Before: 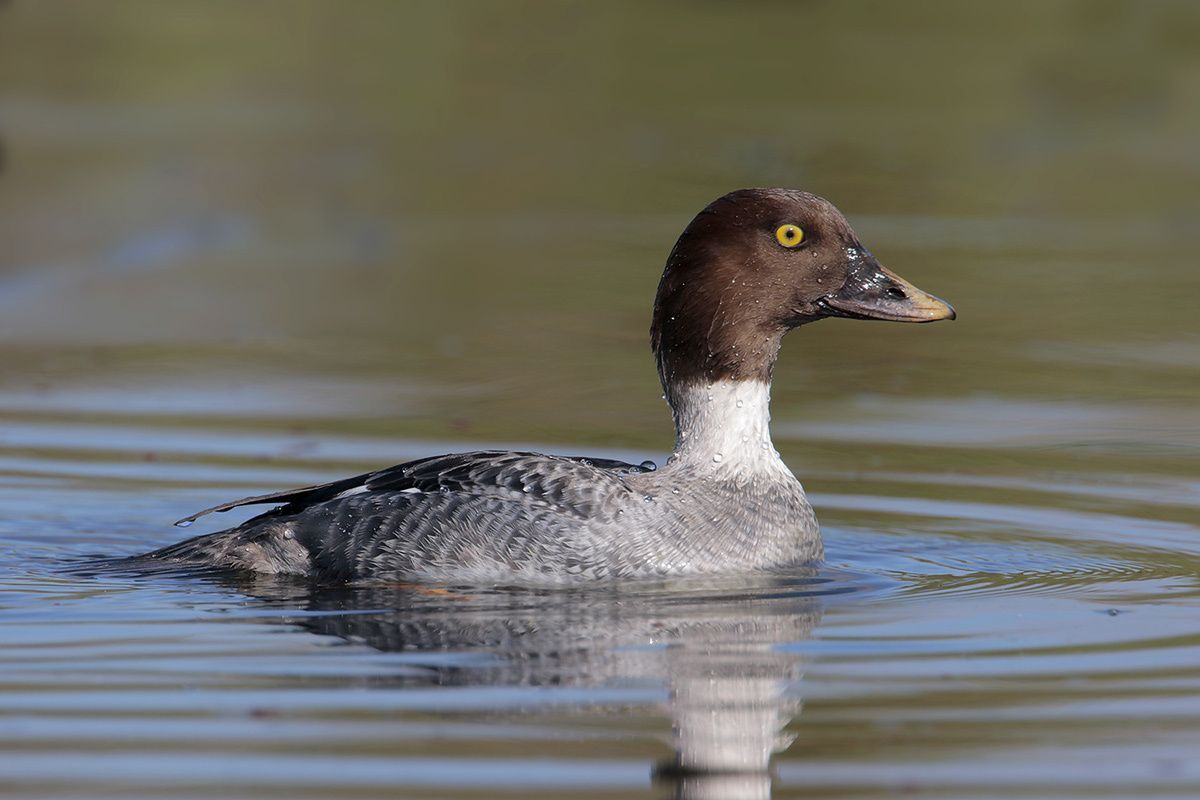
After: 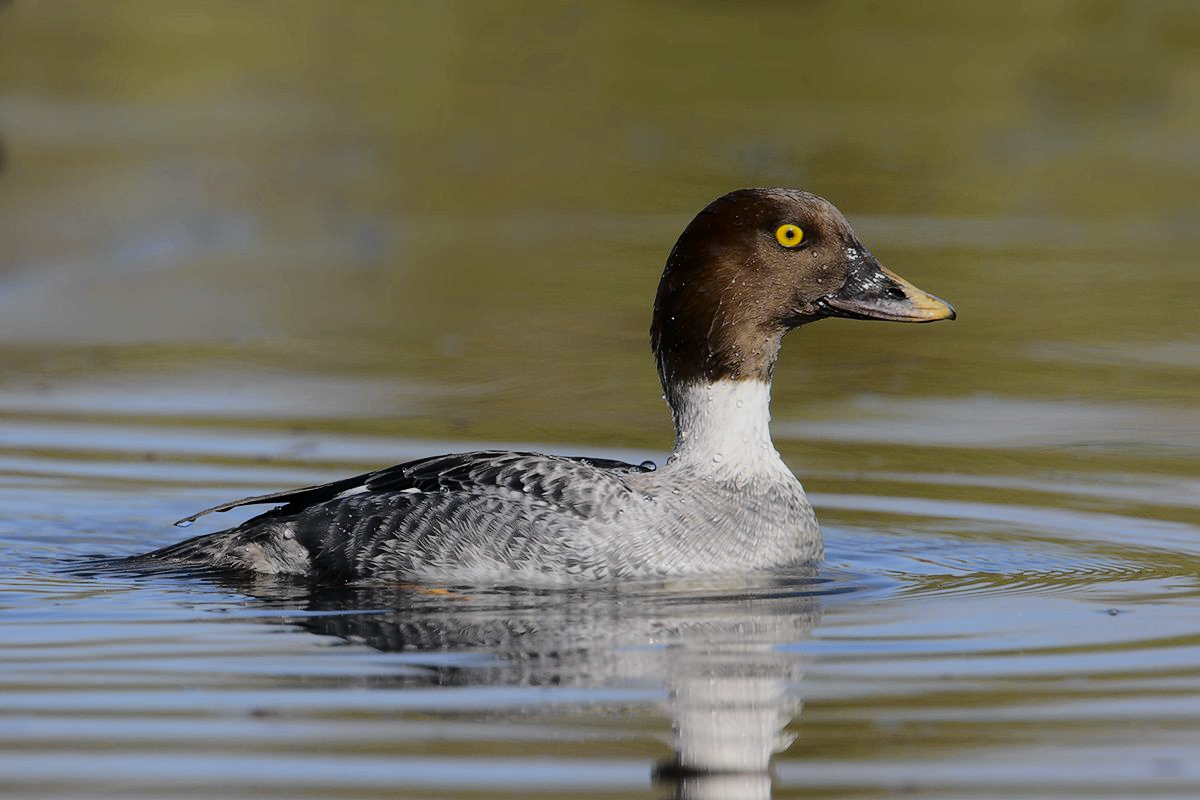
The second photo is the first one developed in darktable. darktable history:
tone curve: curves: ch0 [(0, 0) (0.136, 0.084) (0.346, 0.366) (0.489, 0.559) (0.66, 0.748) (0.849, 0.902) (1, 0.974)]; ch1 [(0, 0) (0.353, 0.344) (0.45, 0.46) (0.498, 0.498) (0.521, 0.512) (0.563, 0.559) (0.592, 0.605) (0.641, 0.673) (1, 1)]; ch2 [(0, 0) (0.333, 0.346) (0.375, 0.375) (0.424, 0.43) (0.476, 0.492) (0.502, 0.502) (0.524, 0.531) (0.579, 0.61) (0.612, 0.644) (0.641, 0.722) (1, 1)], color space Lab, independent channels, preserve colors none
contrast brightness saturation: saturation -0.054
shadows and highlights: radius 121.67, shadows 21.36, white point adjustment -9.65, highlights -15.83, highlights color adjustment 49.67%, soften with gaussian
color balance rgb: perceptual saturation grading › global saturation 9.815%
